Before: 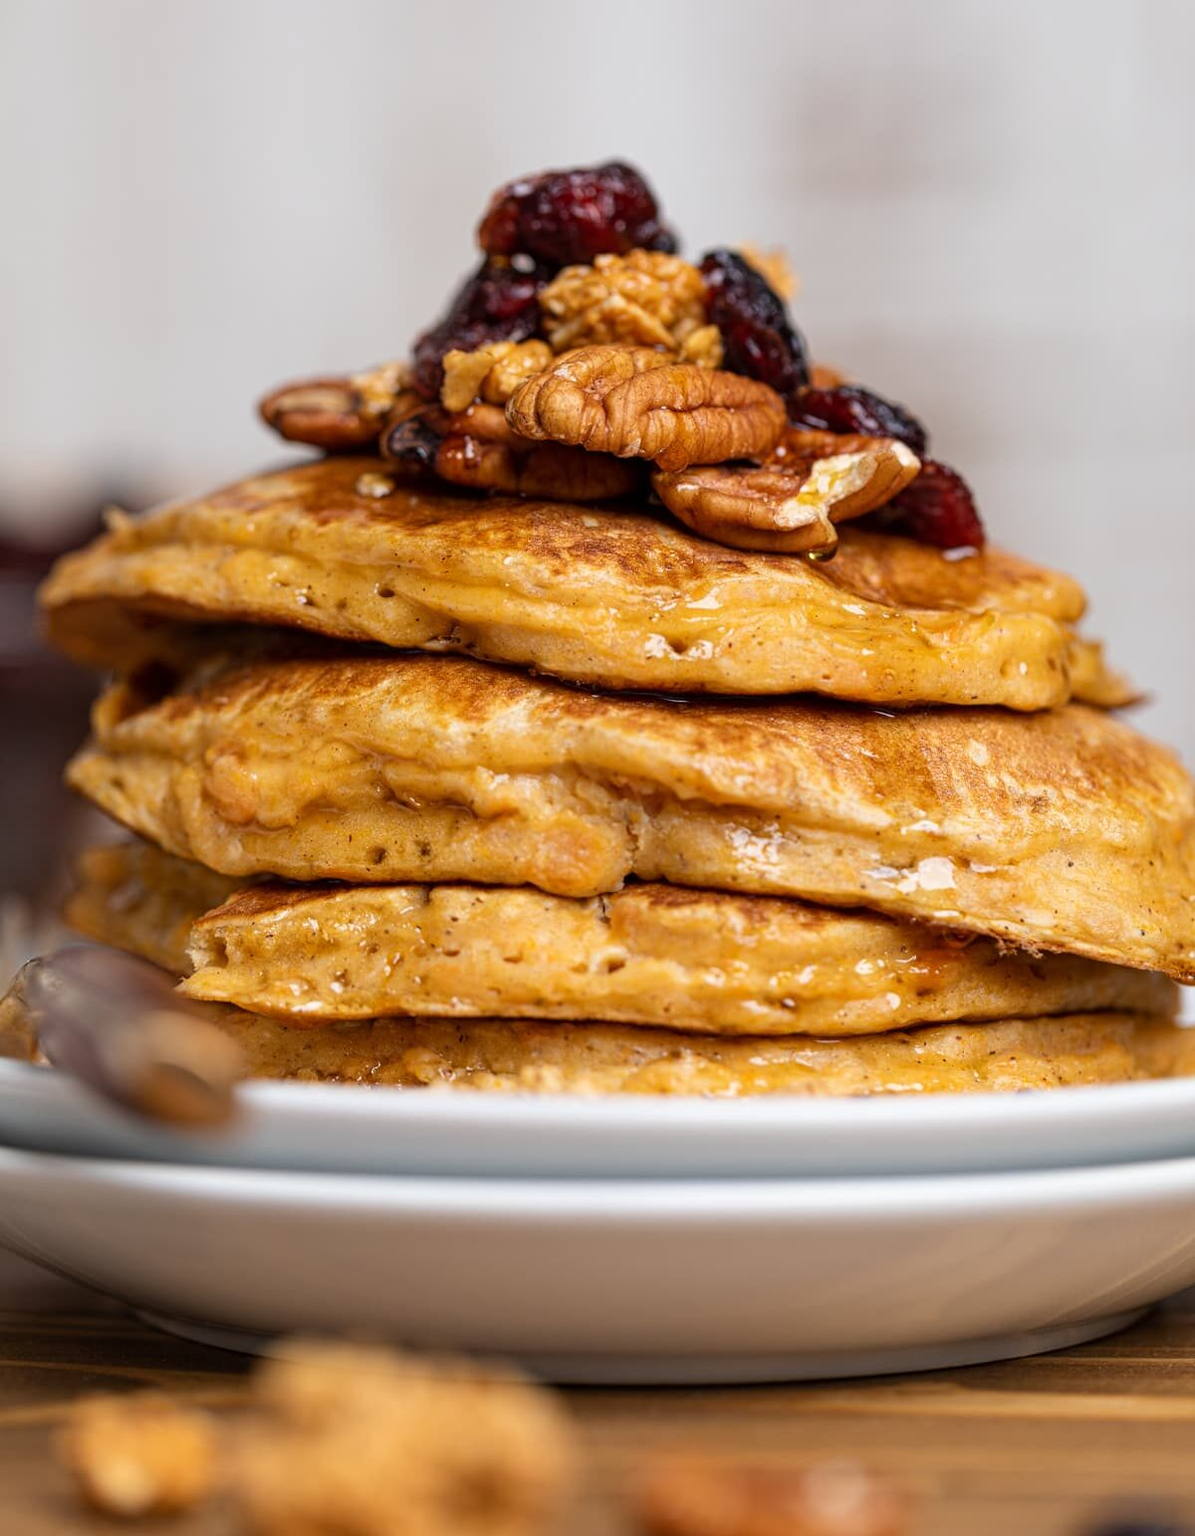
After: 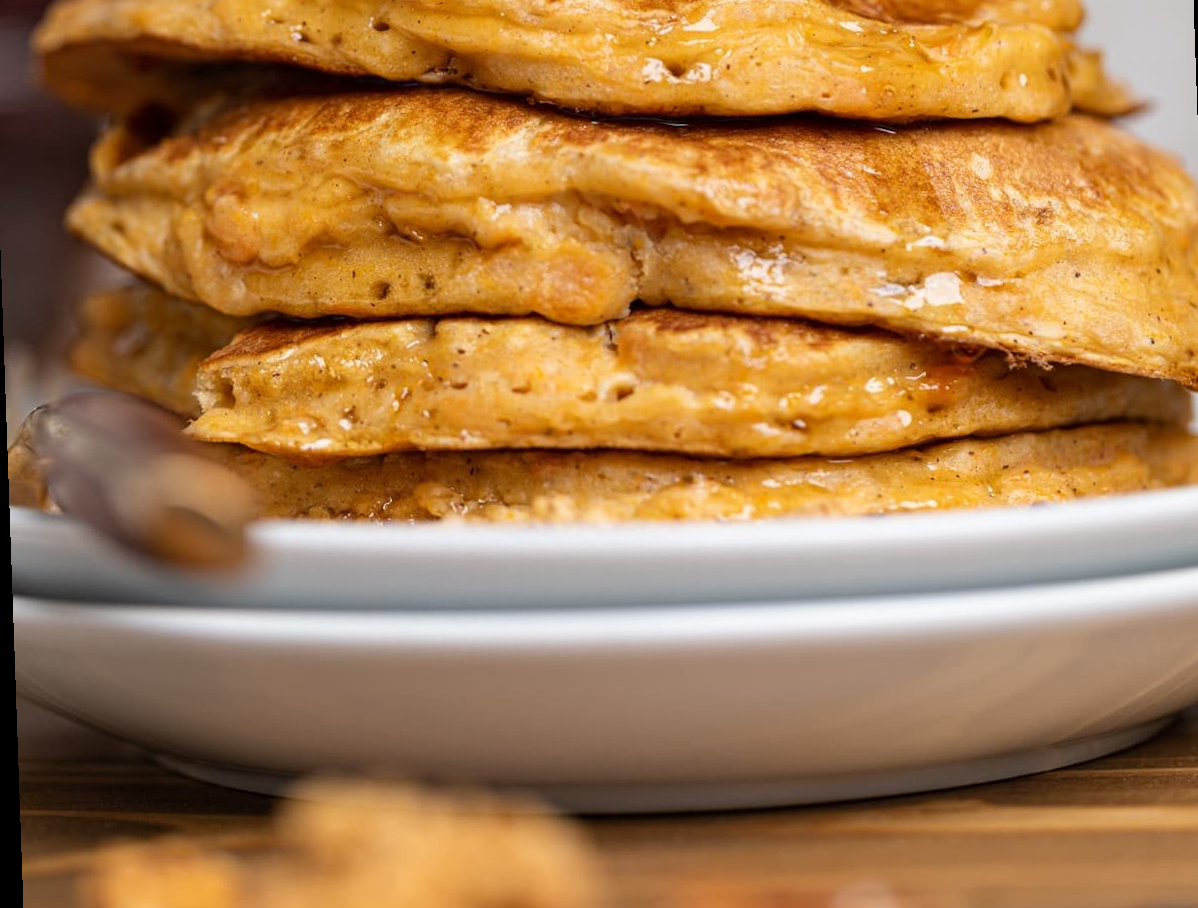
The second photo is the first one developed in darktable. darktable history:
crop and rotate: top 36.435%
rotate and perspective: rotation -2°, crop left 0.022, crop right 0.978, crop top 0.049, crop bottom 0.951
